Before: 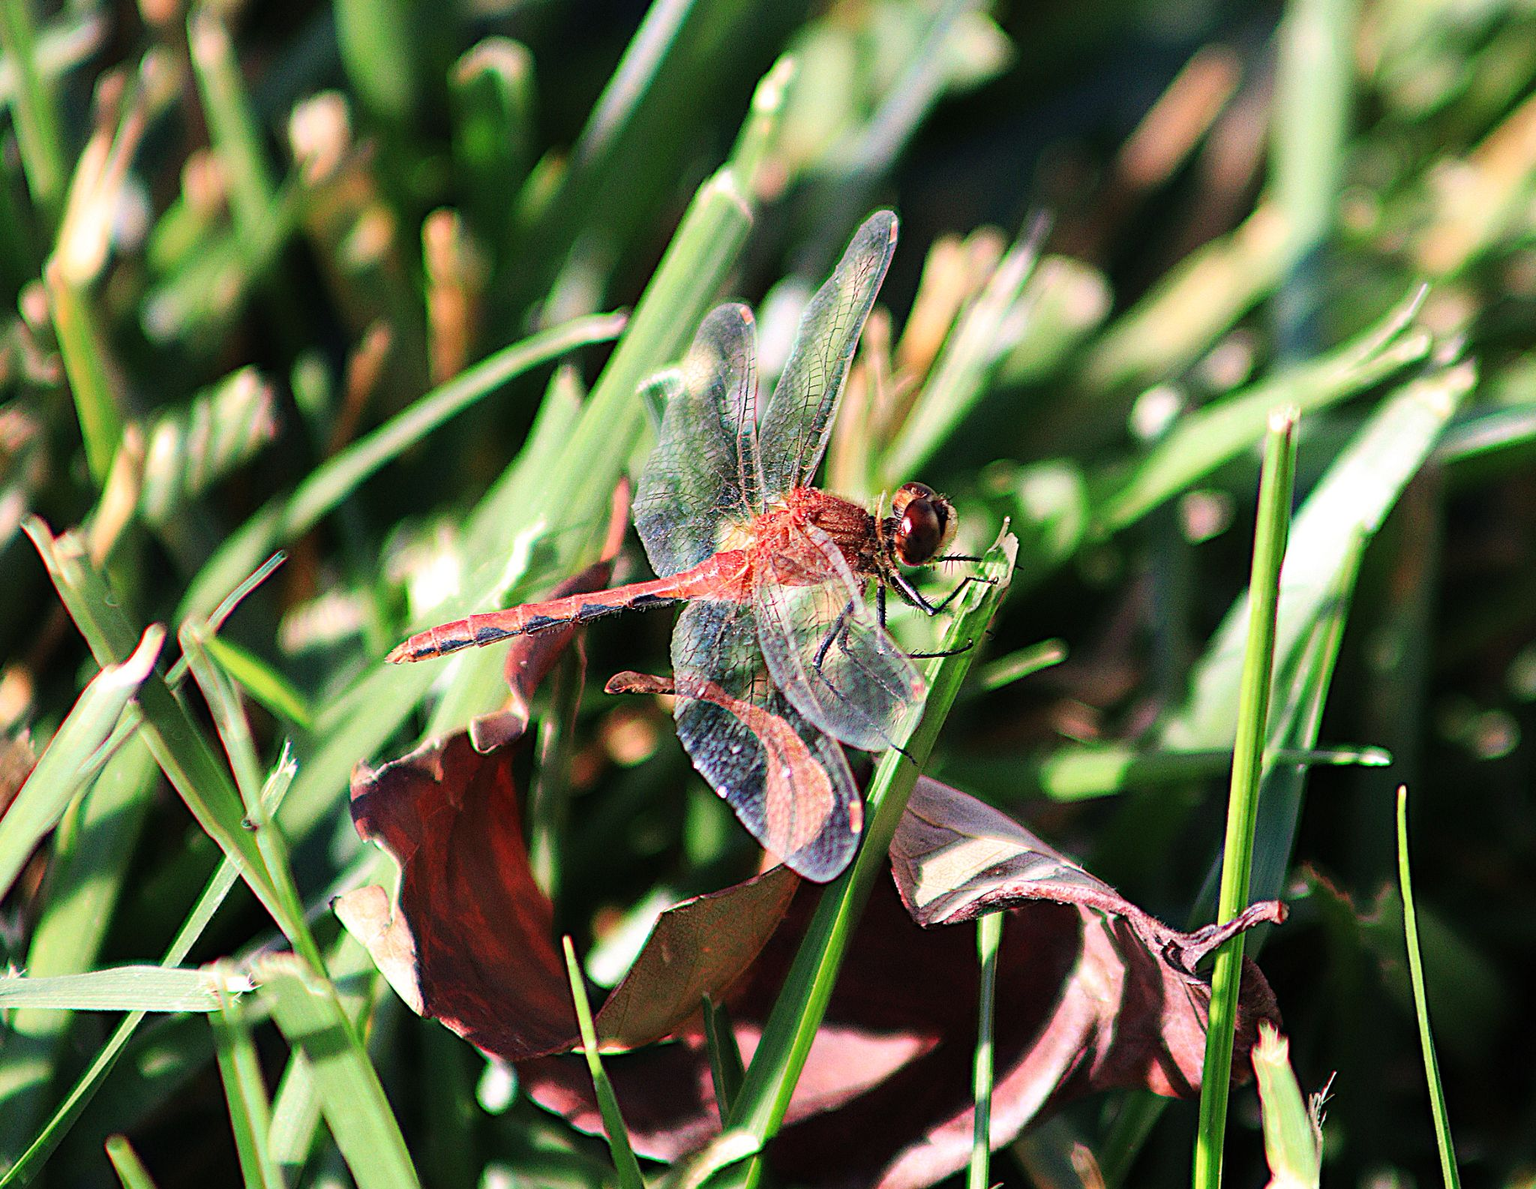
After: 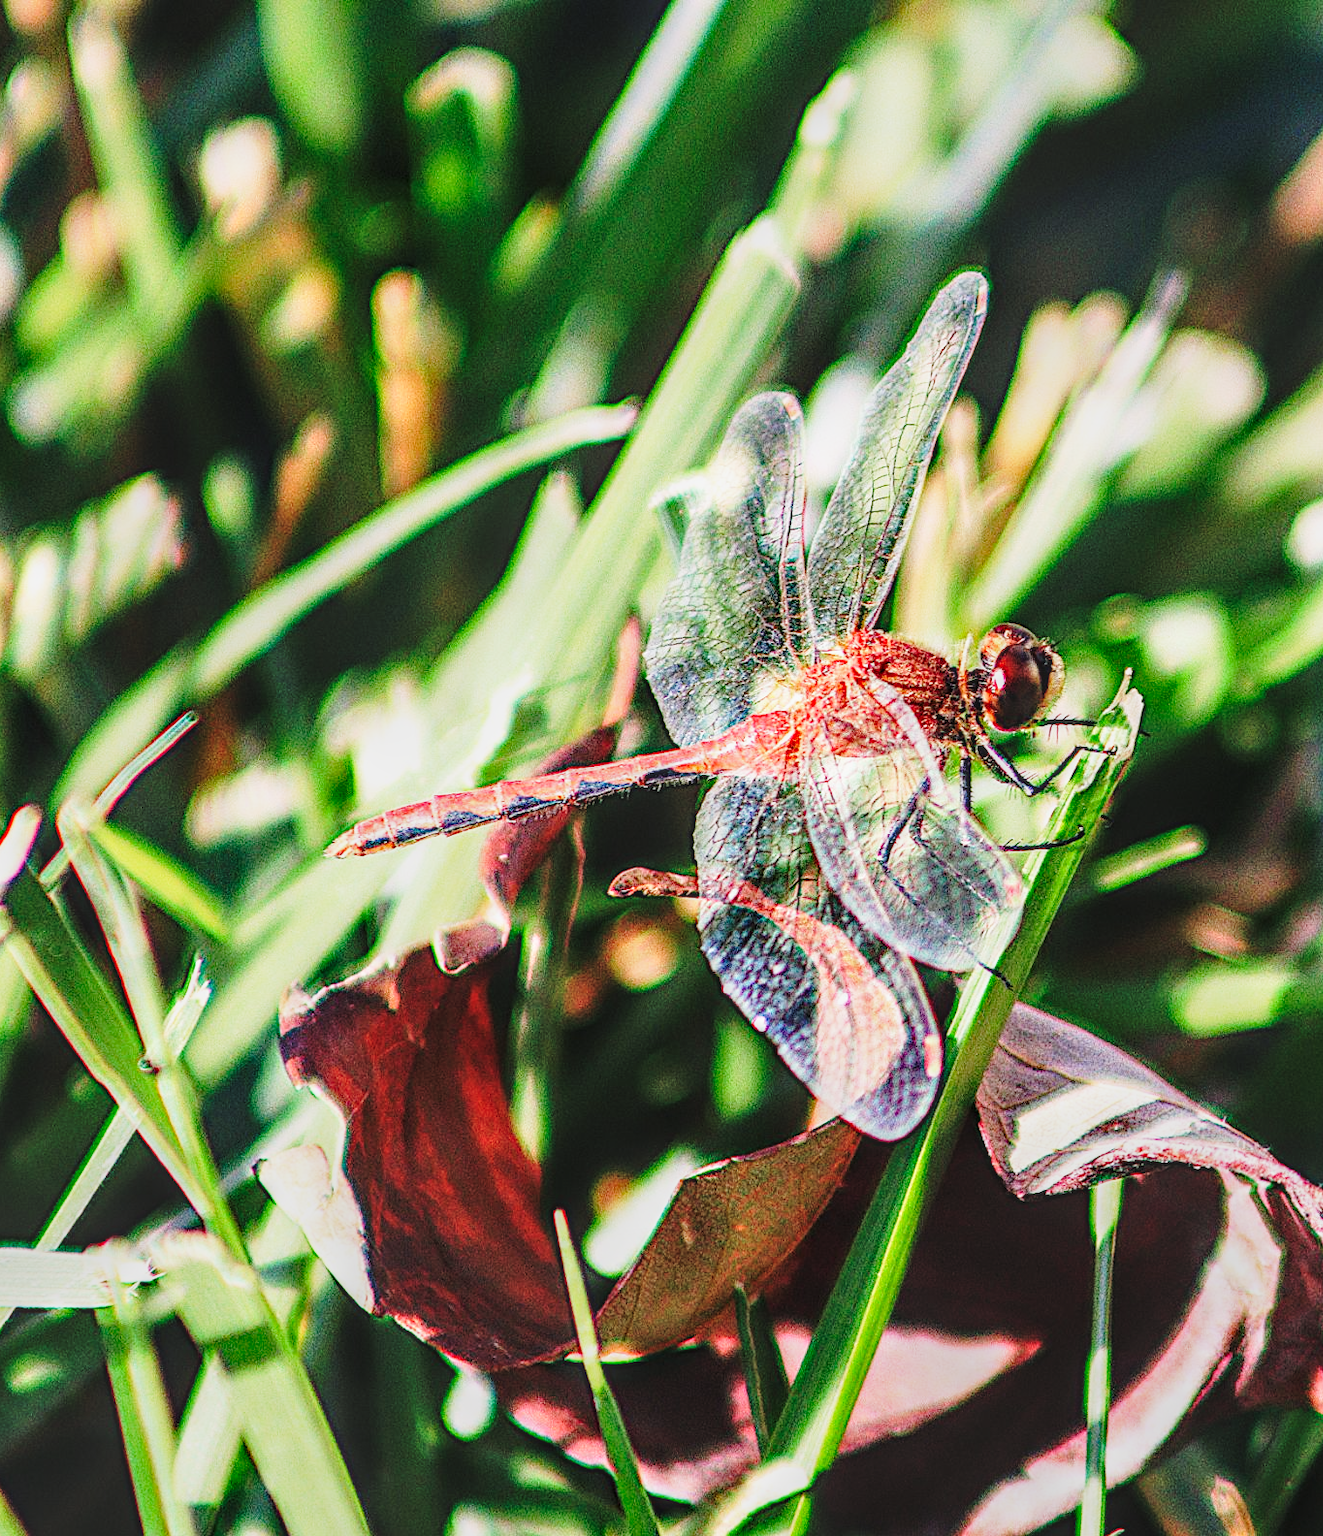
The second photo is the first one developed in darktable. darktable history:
crop and rotate: left 8.786%, right 24.548%
local contrast: highlights 0%, shadows 0%, detail 133%
base curve: curves: ch0 [(0, 0) (0.028, 0.03) (0.121, 0.232) (0.46, 0.748) (0.859, 0.968) (1, 1)], preserve colors none
